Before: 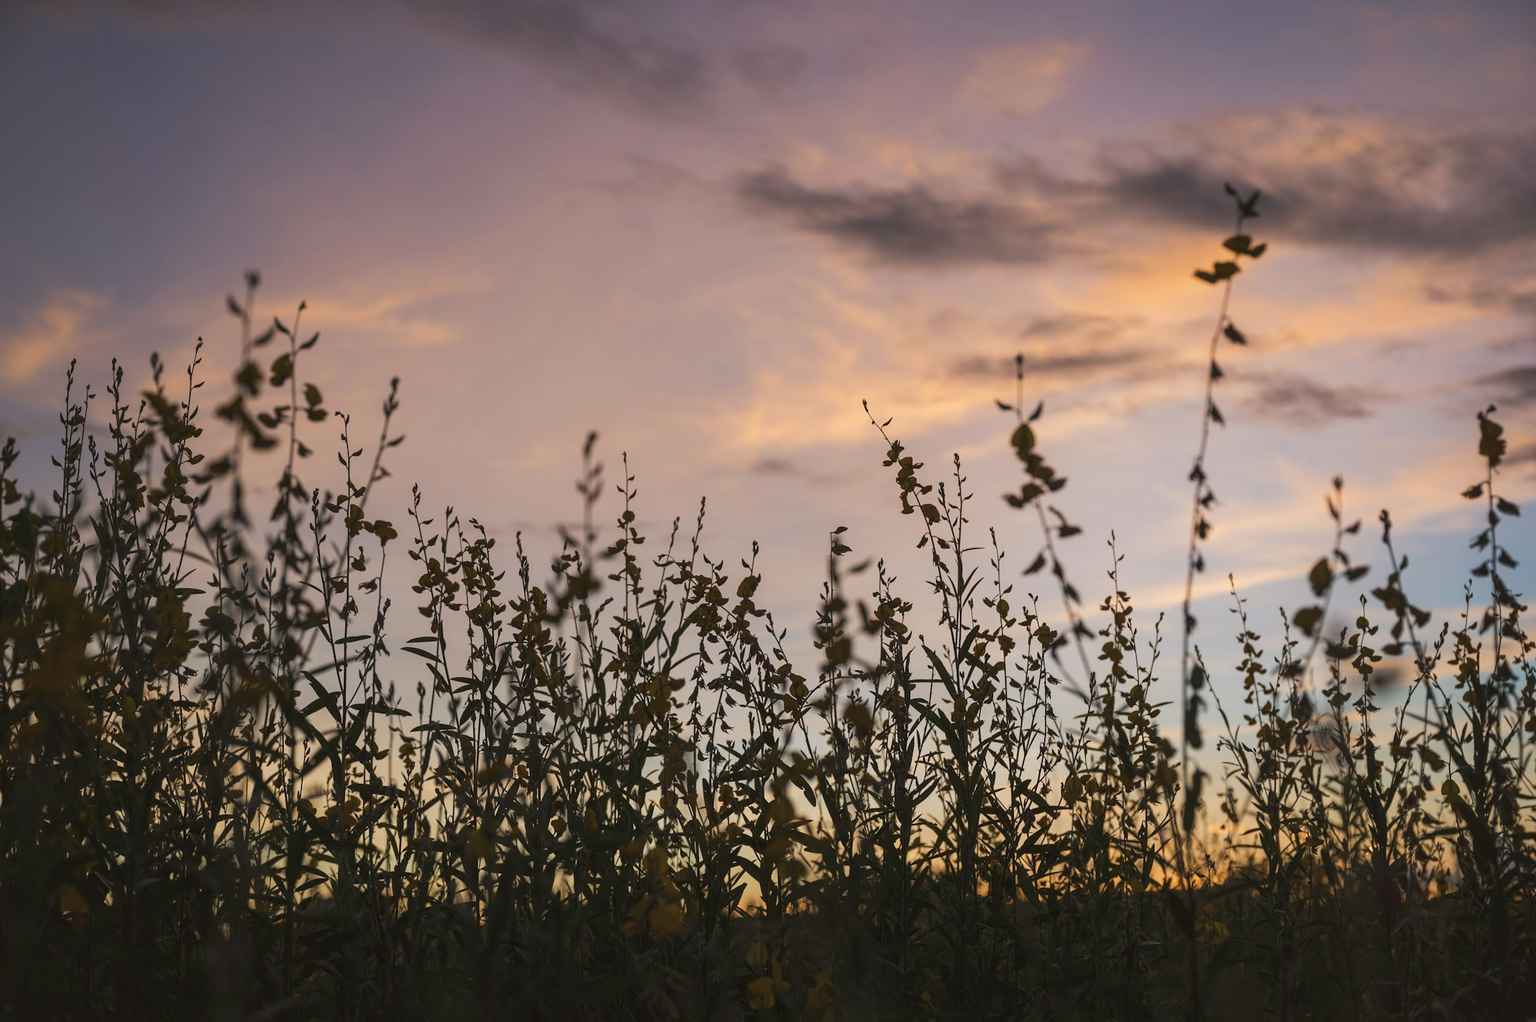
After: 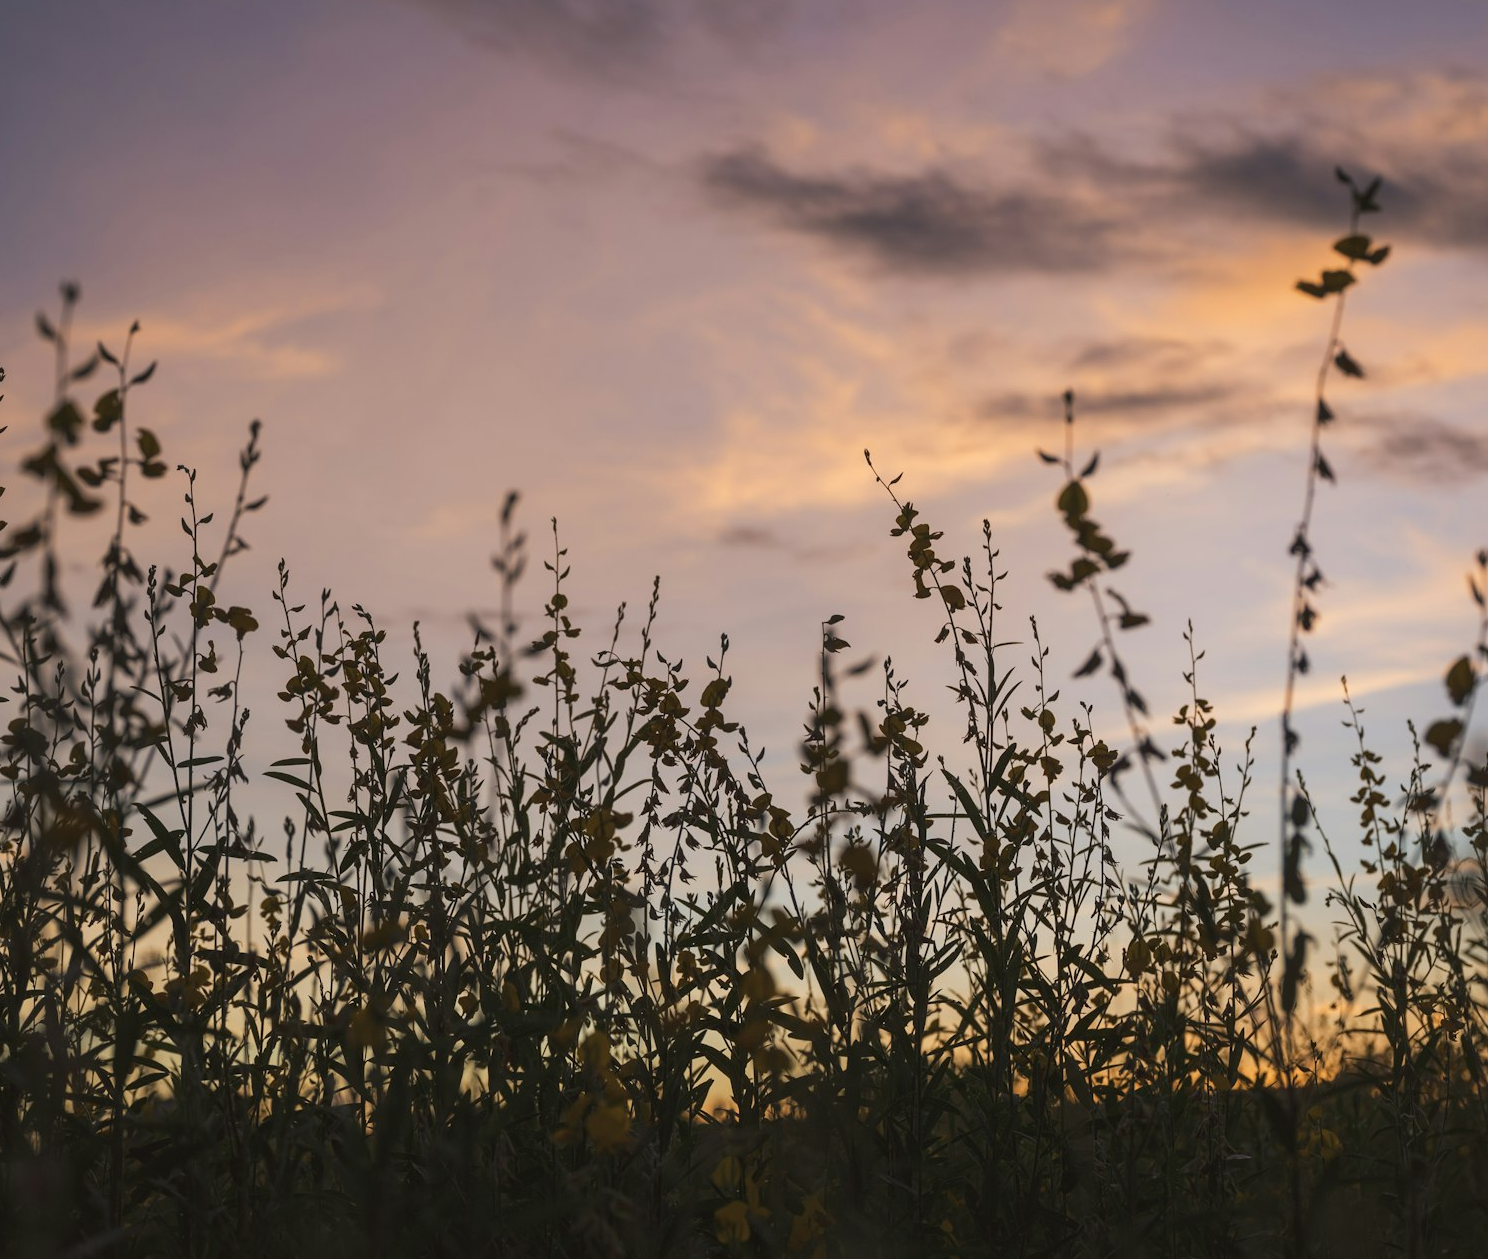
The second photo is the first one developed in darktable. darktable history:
crop and rotate: left 12.963%, top 5.376%, right 12.59%
